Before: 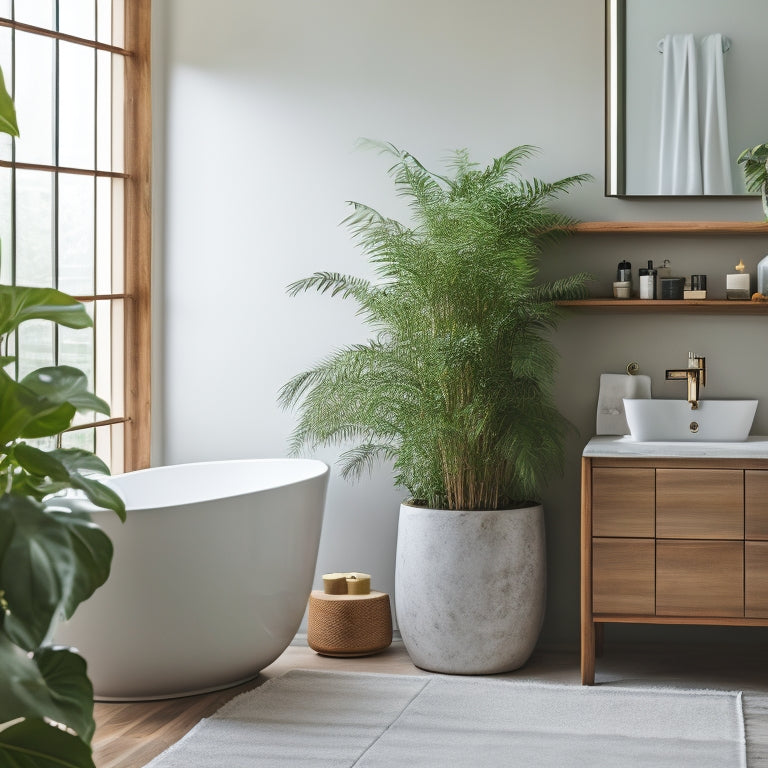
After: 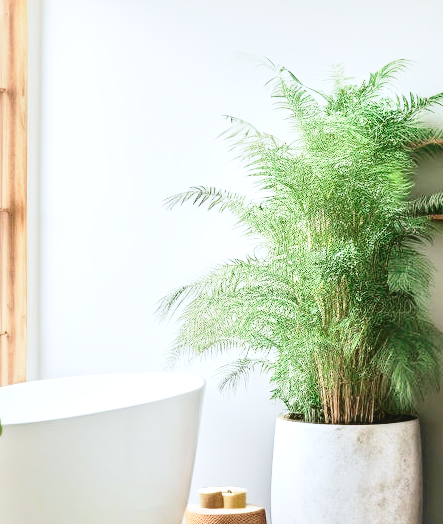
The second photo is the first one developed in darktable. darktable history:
exposure: black level correction 0, exposure 0.9 EV, compensate highlight preservation false
base curve: curves: ch0 [(0, 0) (0.028, 0.03) (0.121, 0.232) (0.46, 0.748) (0.859, 0.968) (1, 1)], preserve colors none
local contrast: mode bilateral grid, contrast 25, coarseness 47, detail 151%, midtone range 0.2
crop: left 16.202%, top 11.208%, right 26.045%, bottom 20.557%
tone curve: curves: ch0 [(0, 0.047) (0.15, 0.127) (0.46, 0.466) (0.751, 0.788) (1, 0.961)]; ch1 [(0, 0) (0.43, 0.408) (0.476, 0.469) (0.505, 0.501) (0.553, 0.557) (0.592, 0.58) (0.631, 0.625) (1, 1)]; ch2 [(0, 0) (0.505, 0.495) (0.55, 0.557) (0.583, 0.573) (1, 1)], color space Lab, independent channels, preserve colors none
